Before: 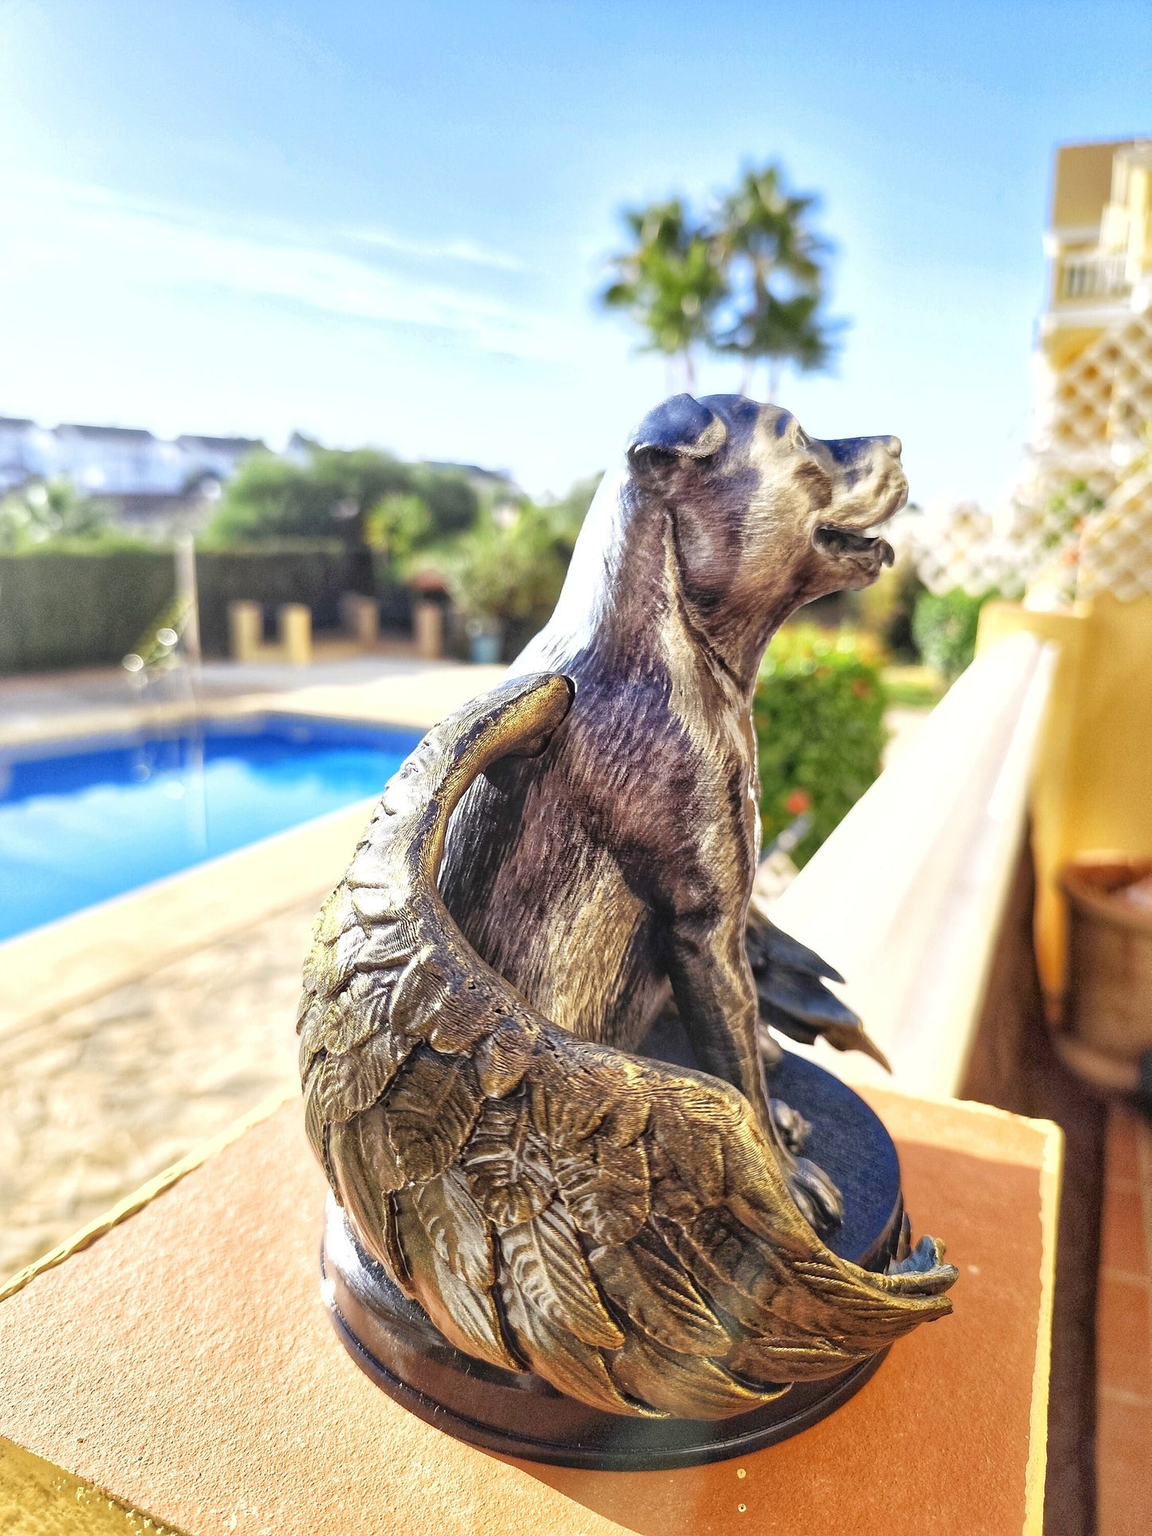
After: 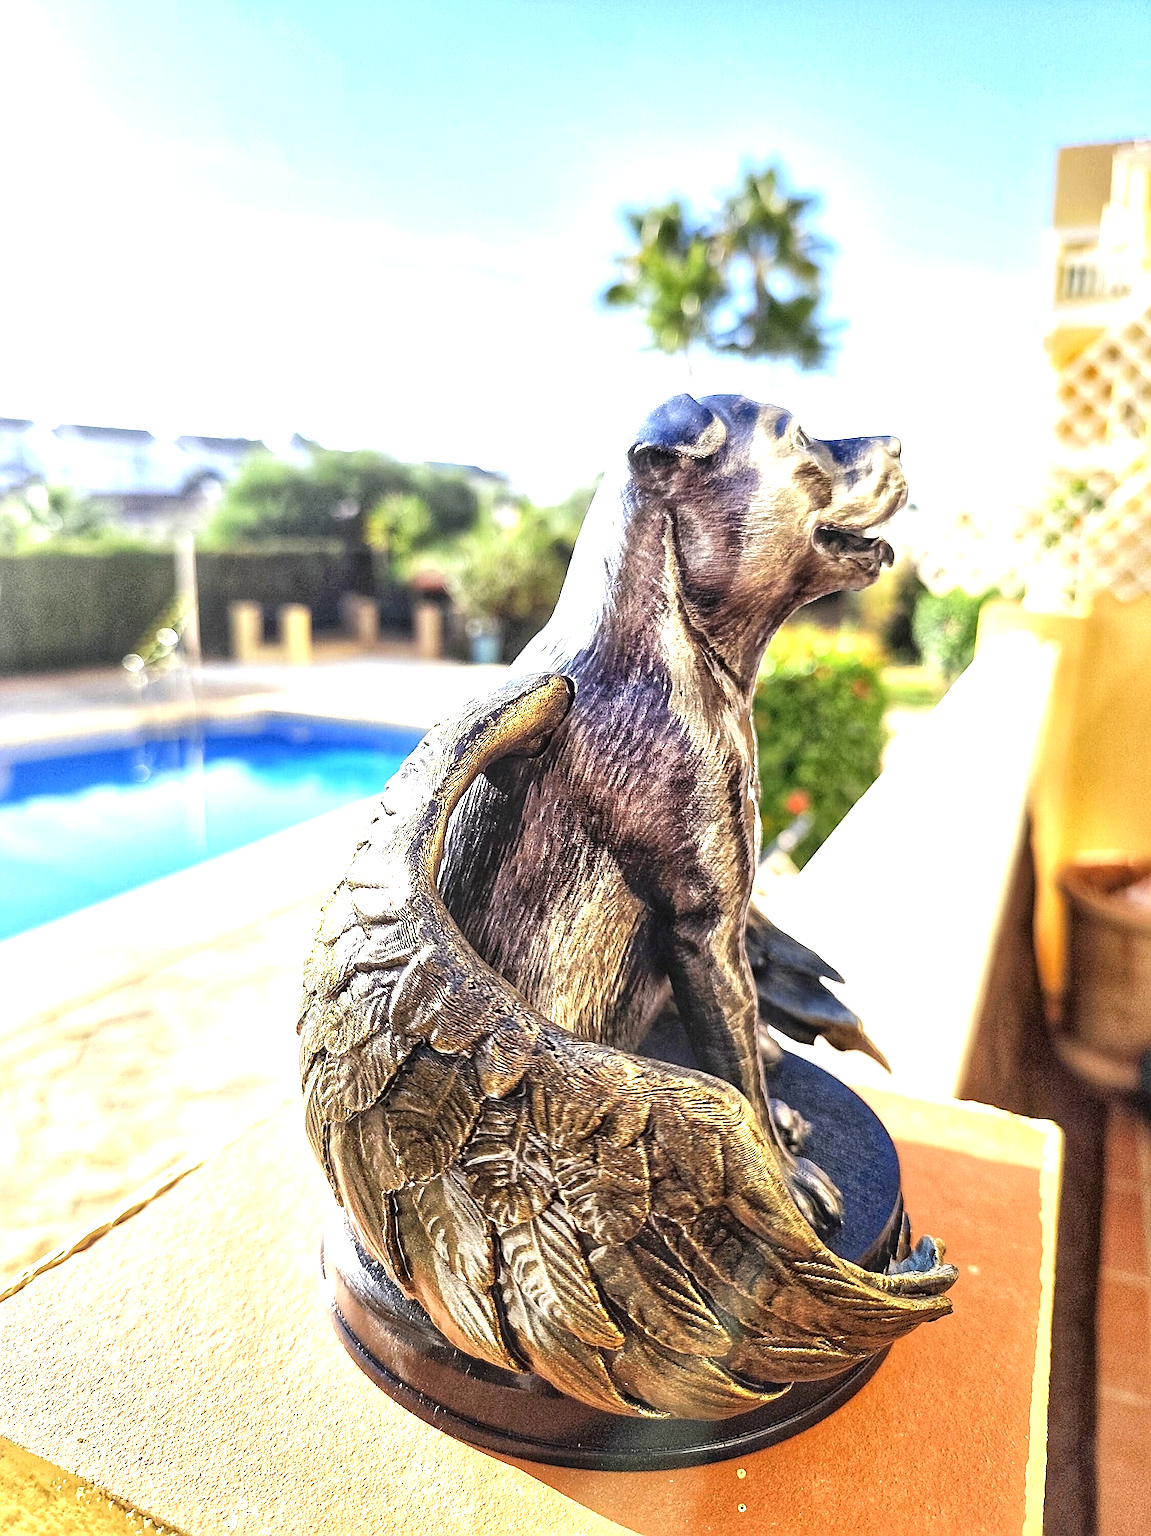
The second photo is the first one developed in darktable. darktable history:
sharpen: on, module defaults
tone equalizer: -8 EV -0.432 EV, -7 EV -0.368 EV, -6 EV -0.323 EV, -5 EV -0.186 EV, -3 EV 0.197 EV, -2 EV 0.363 EV, -1 EV 0.38 EV, +0 EV 0.415 EV, edges refinement/feathering 500, mask exposure compensation -1.57 EV, preserve details no
exposure: exposure 0.297 EV, compensate highlight preservation false
